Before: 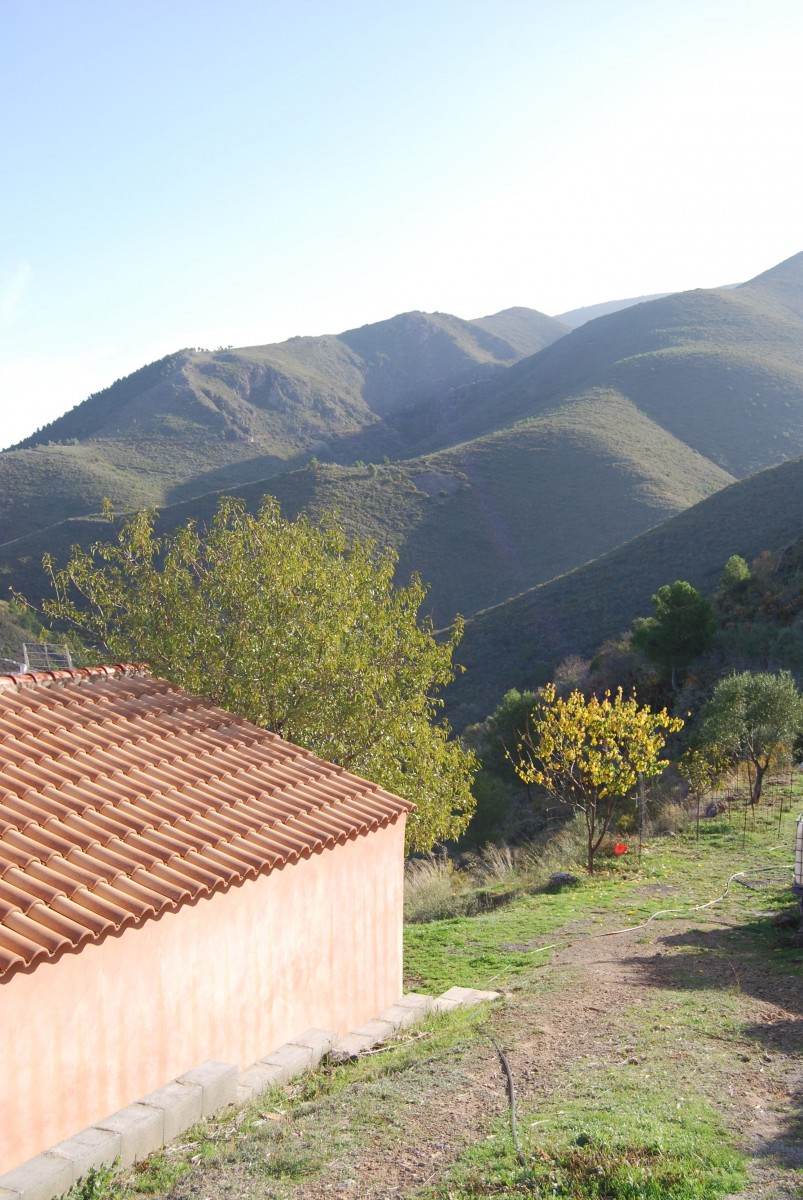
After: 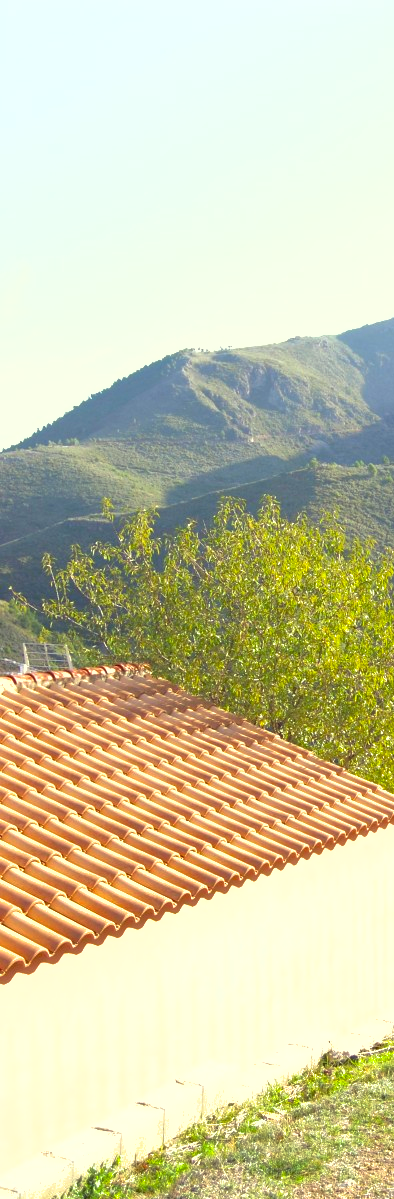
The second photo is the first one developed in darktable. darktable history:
color balance: contrast 6.48%, output saturation 113.3%
shadows and highlights: shadows 30
exposure: black level correction 0, exposure 0.7 EV, compensate exposure bias true, compensate highlight preservation false
crop and rotate: left 0%, top 0%, right 50.845%
color correction: highlights a* -5.94, highlights b* 11.19
